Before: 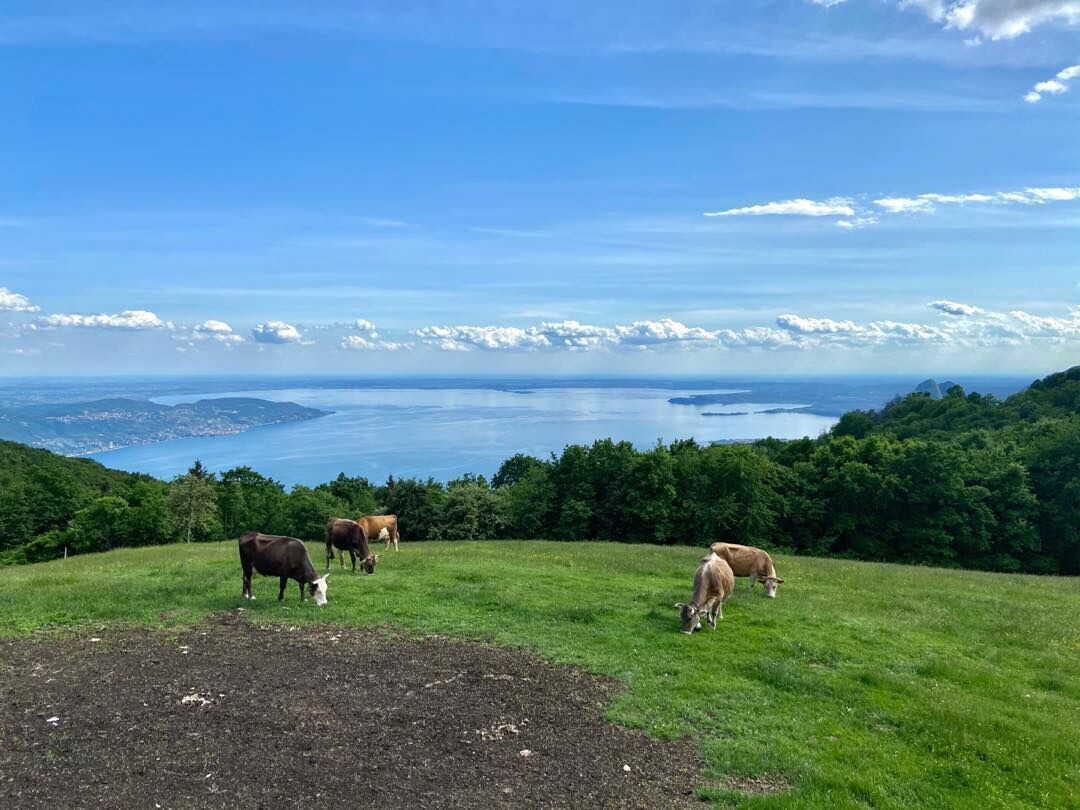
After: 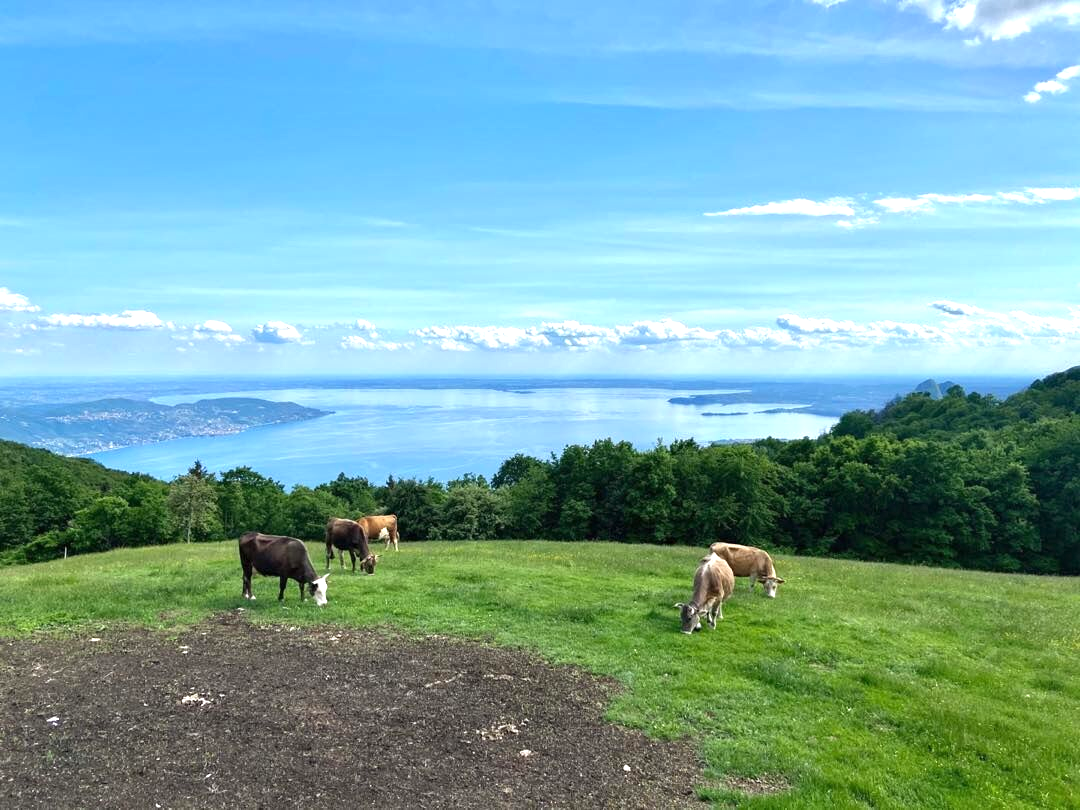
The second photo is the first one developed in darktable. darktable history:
exposure: exposure 0.632 EV, compensate highlight preservation false
